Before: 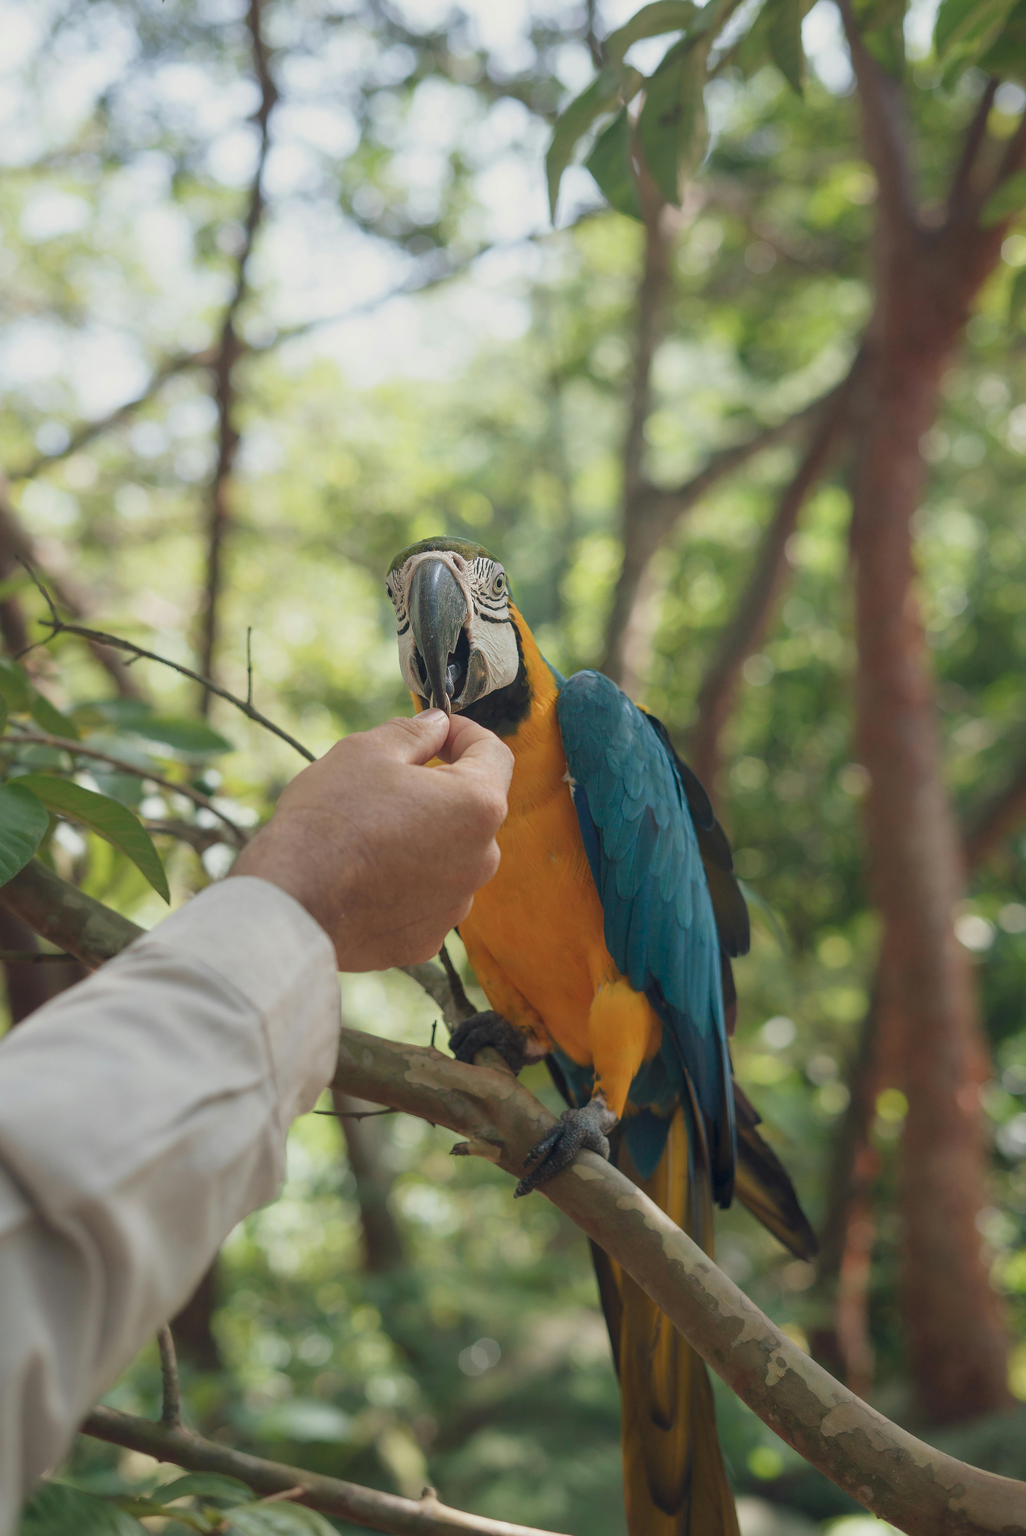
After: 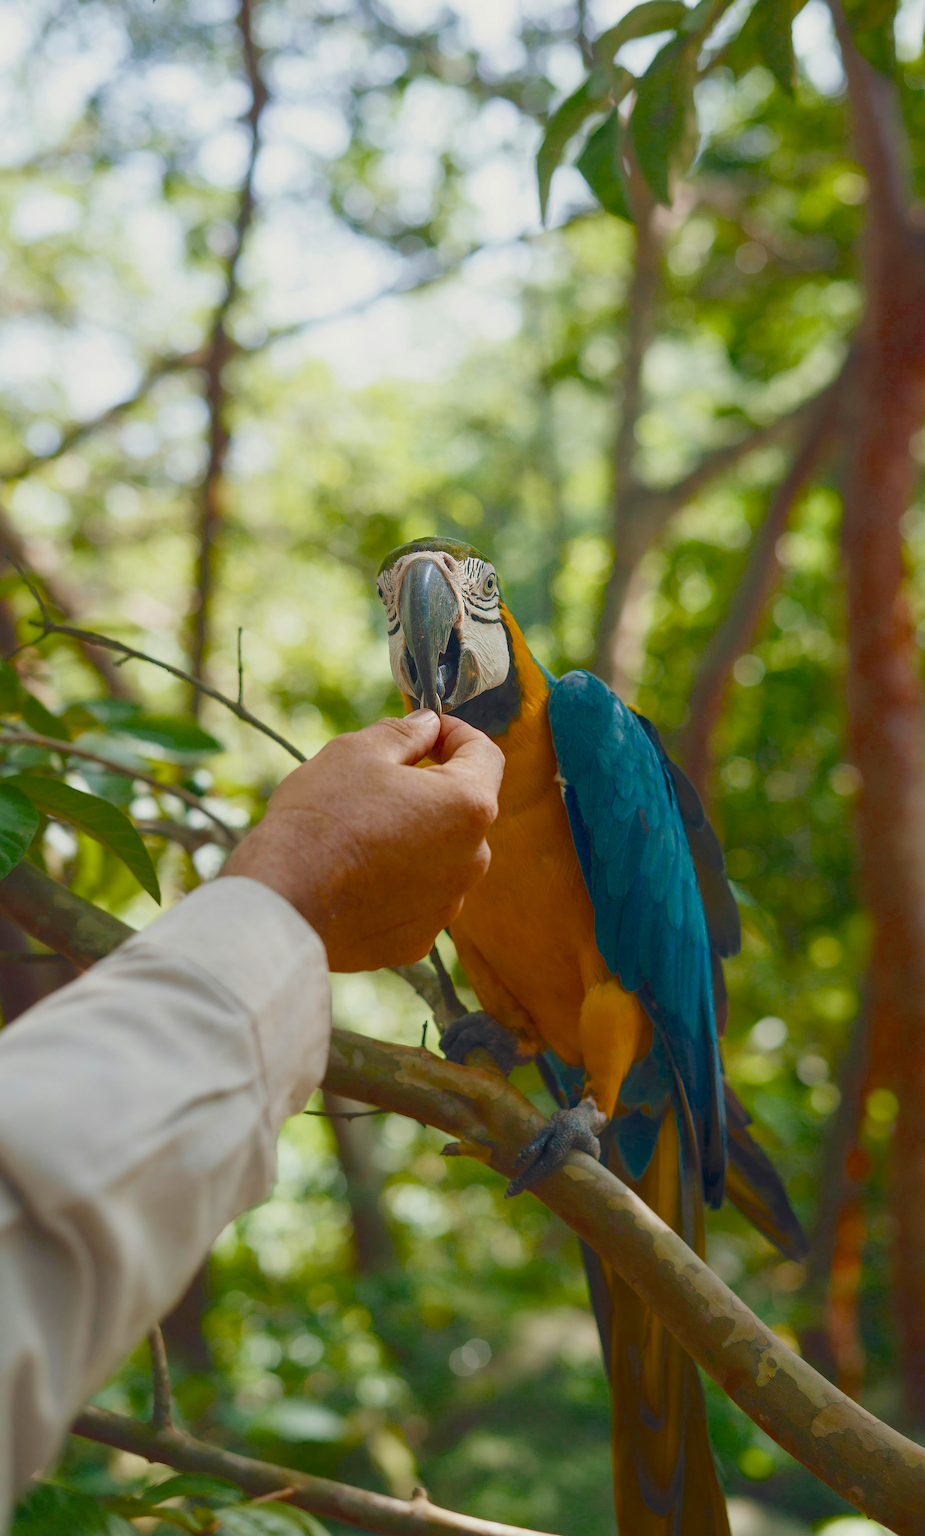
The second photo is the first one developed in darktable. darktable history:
color balance rgb: global offset › luminance 0.534%, linear chroma grading › global chroma 9.892%, perceptual saturation grading › global saturation 23.715%, perceptual saturation grading › highlights -23.644%, perceptual saturation grading › mid-tones 23.915%, perceptual saturation grading › shadows 39.669%, saturation formula JzAzBz (2021)
crop and rotate: left 0.965%, right 8.838%
